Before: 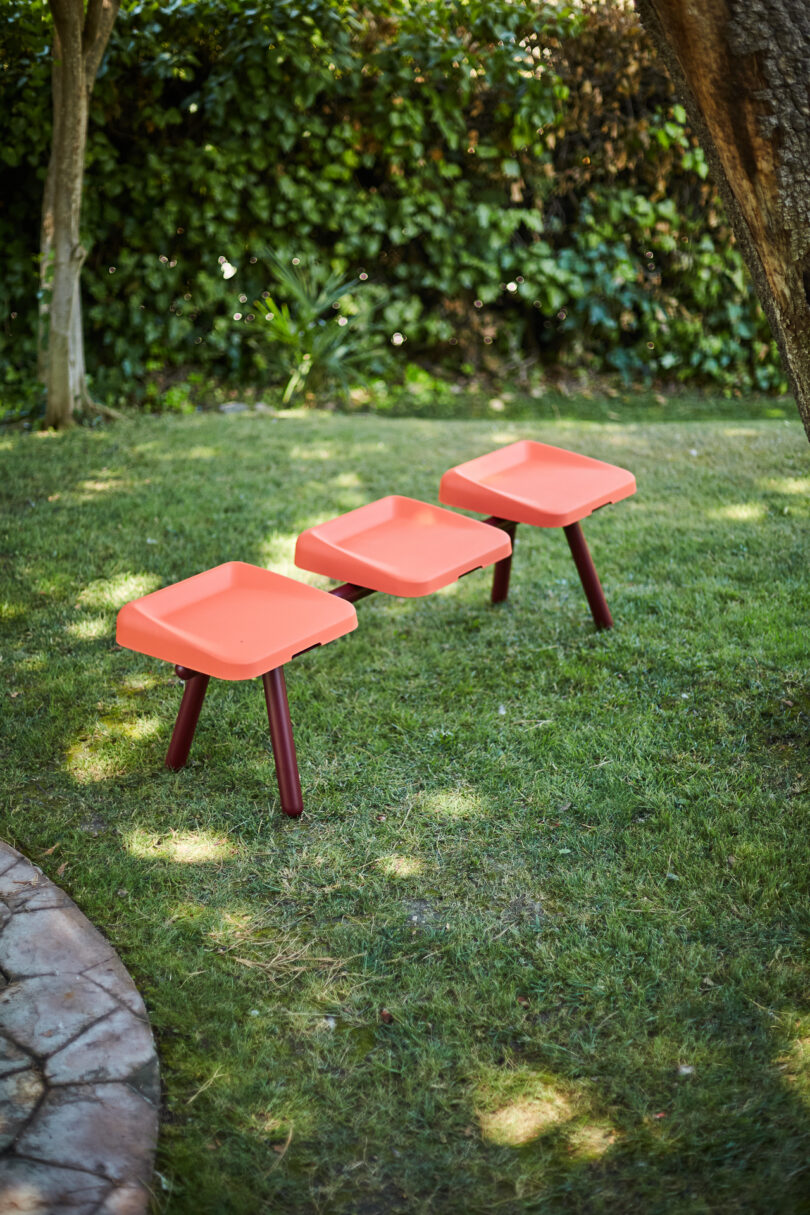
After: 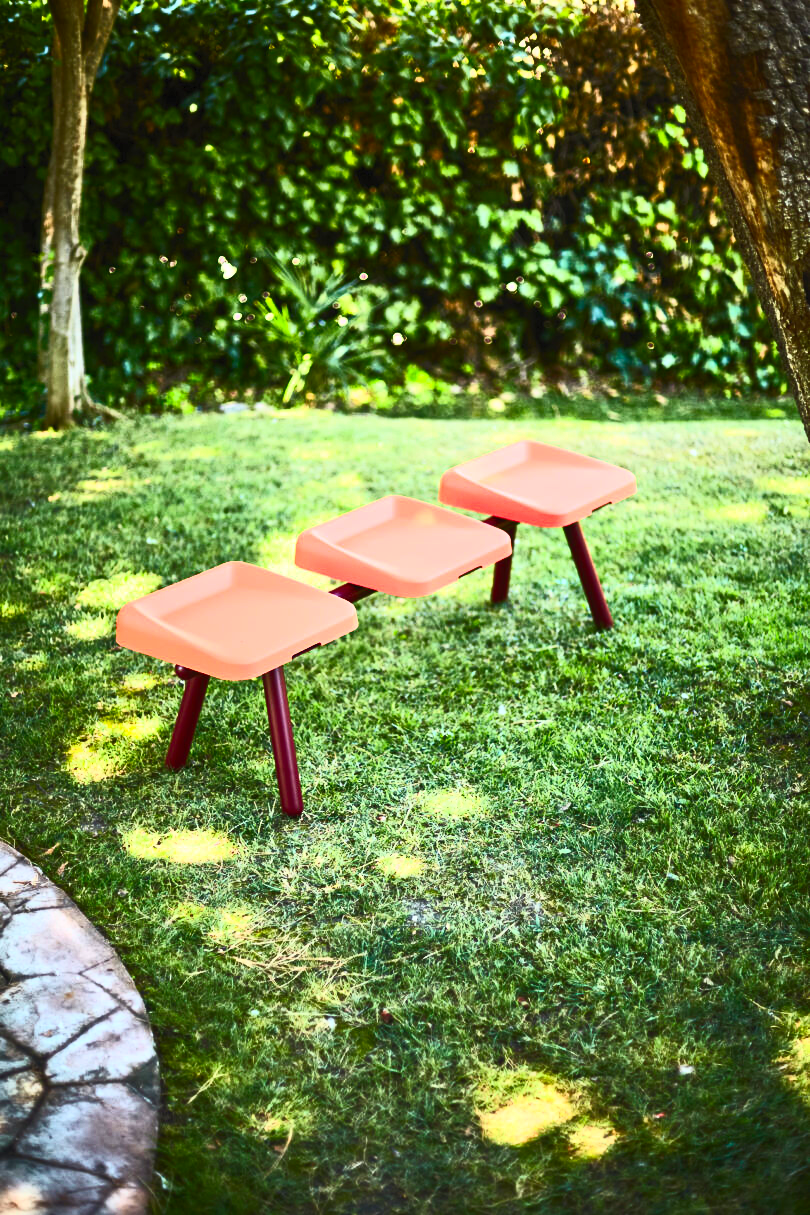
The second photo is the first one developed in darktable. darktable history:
contrast brightness saturation: contrast 0.84, brightness 0.58, saturation 0.571
